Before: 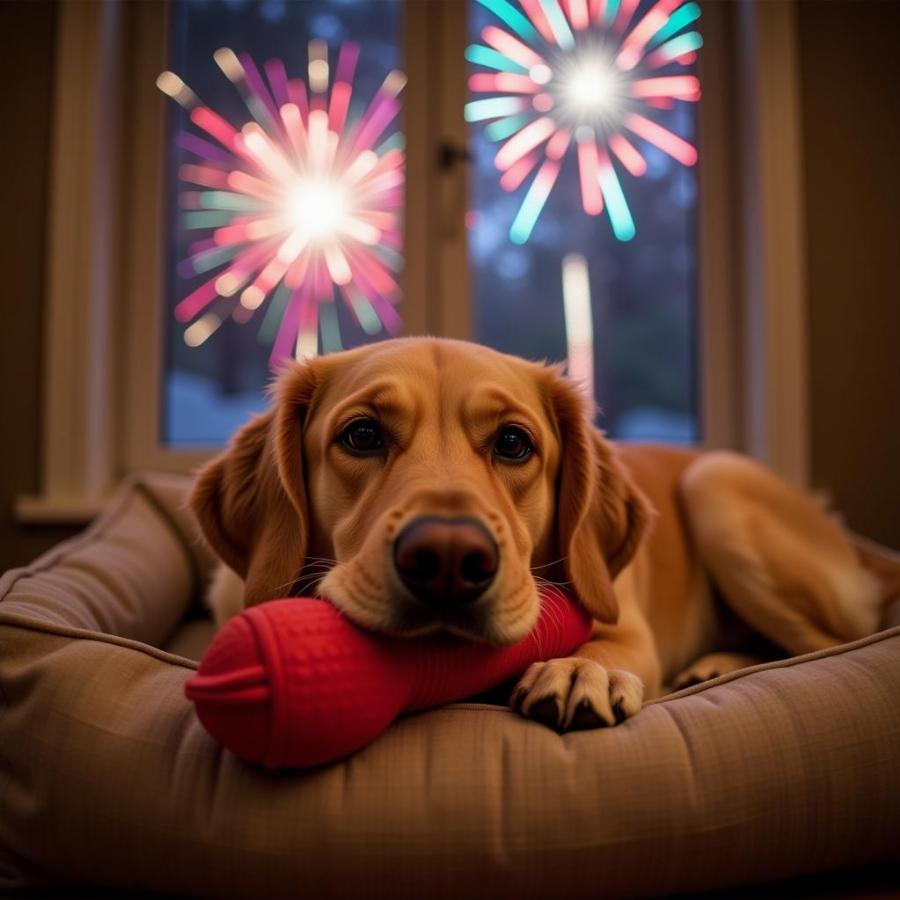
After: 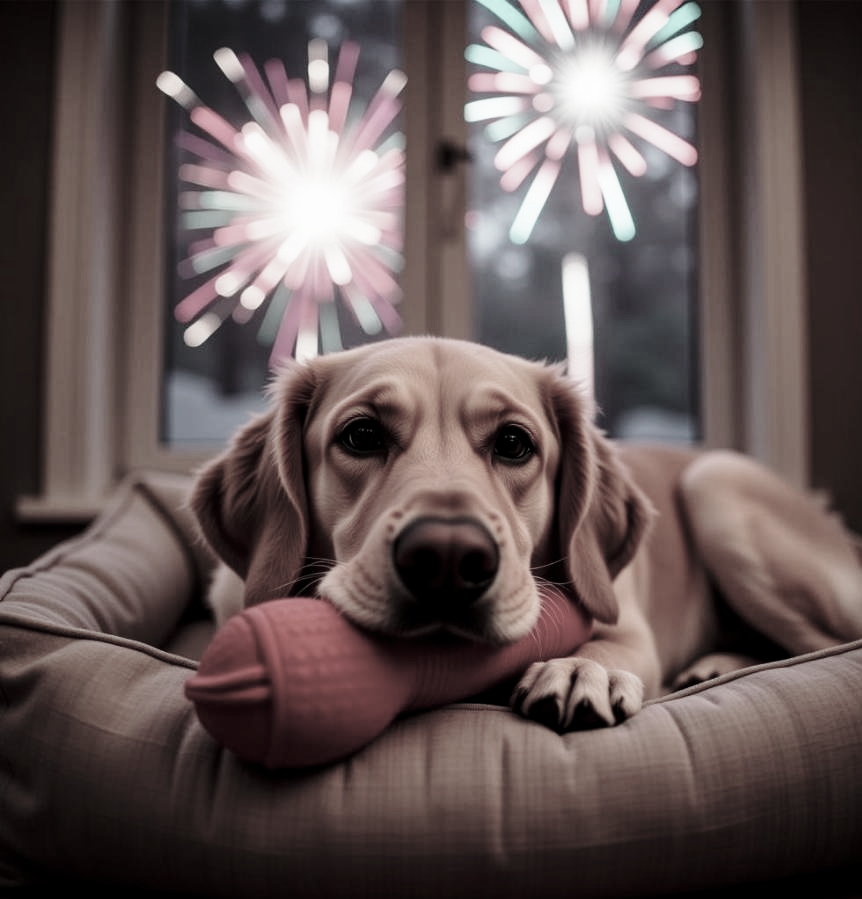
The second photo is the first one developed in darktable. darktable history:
exposure: black level correction 0.002, exposure -0.1 EV, compensate highlight preservation false
crop: right 4.126%, bottom 0.031%
color contrast: green-magenta contrast 0.3, blue-yellow contrast 0.15
contrast equalizer: y [[0.518, 0.517, 0.501, 0.5, 0.5, 0.5], [0.5 ×6], [0.5 ×6], [0 ×6], [0 ×6]]
base curve: curves: ch0 [(0, 0) (0.028, 0.03) (0.121, 0.232) (0.46, 0.748) (0.859, 0.968) (1, 1)], preserve colors none
